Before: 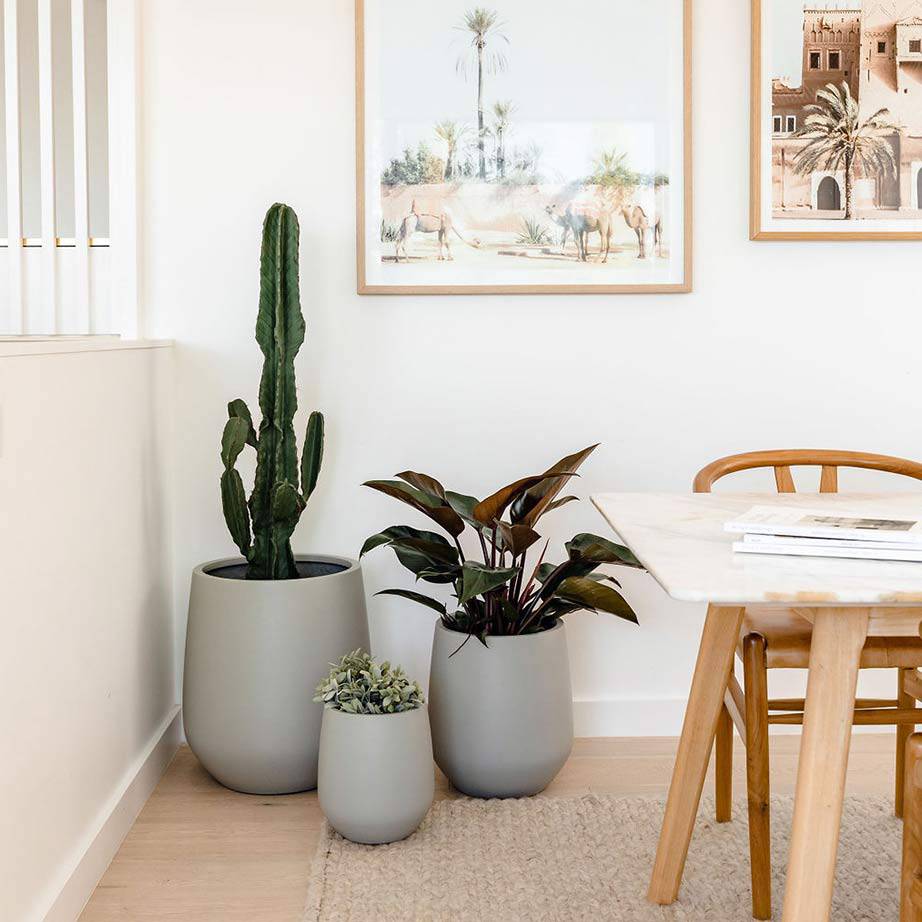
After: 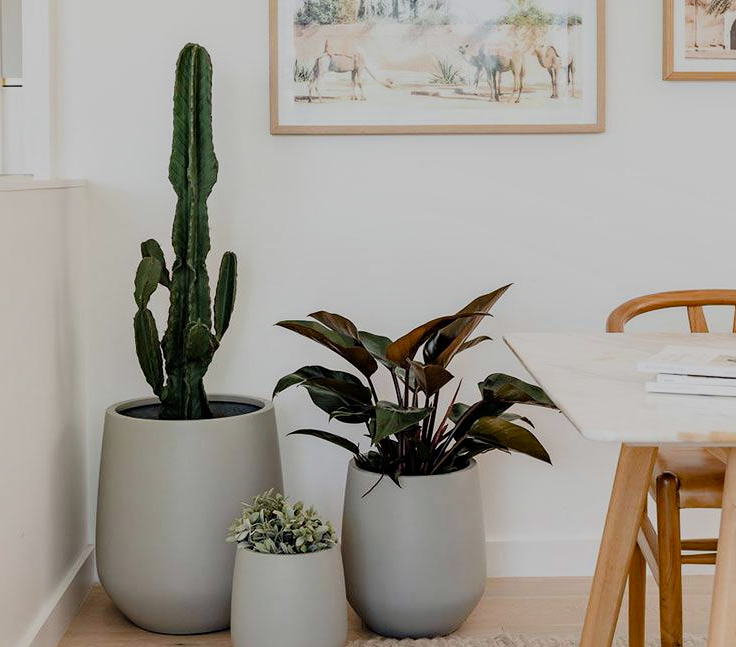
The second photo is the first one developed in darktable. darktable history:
filmic rgb: black relative exposure -16 EV, white relative exposure 6.06 EV, hardness 5.22
shadows and highlights: radius 336.69, shadows 28.5, highlights color adjustment 49.05%, soften with gaussian
crop: left 9.437%, top 17.357%, right 10.67%, bottom 12.377%
